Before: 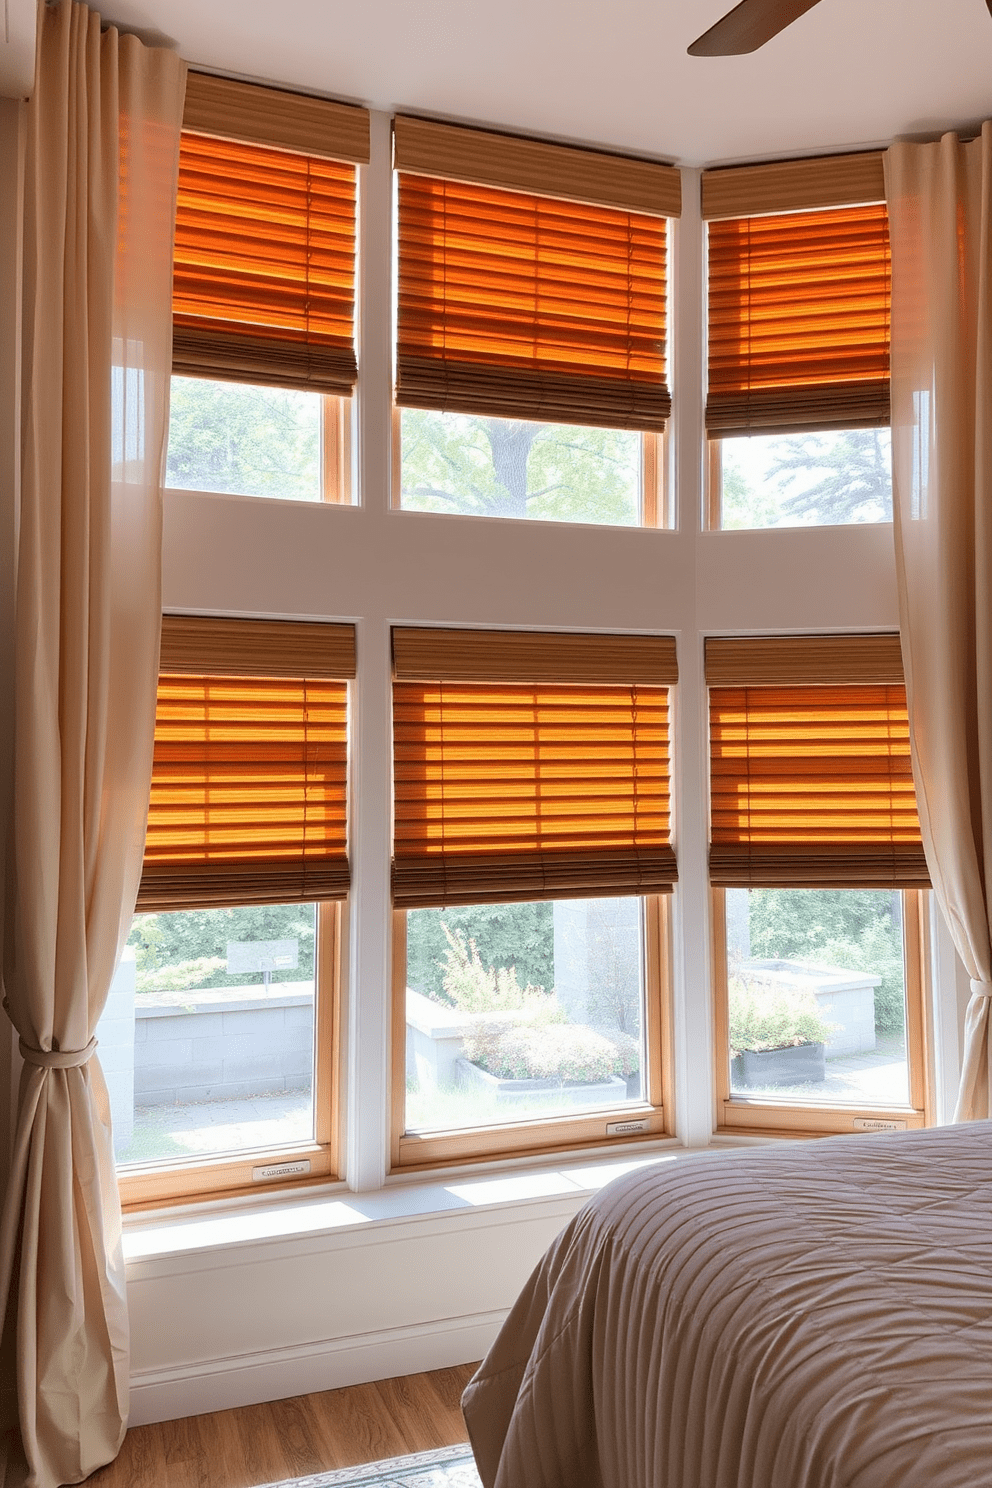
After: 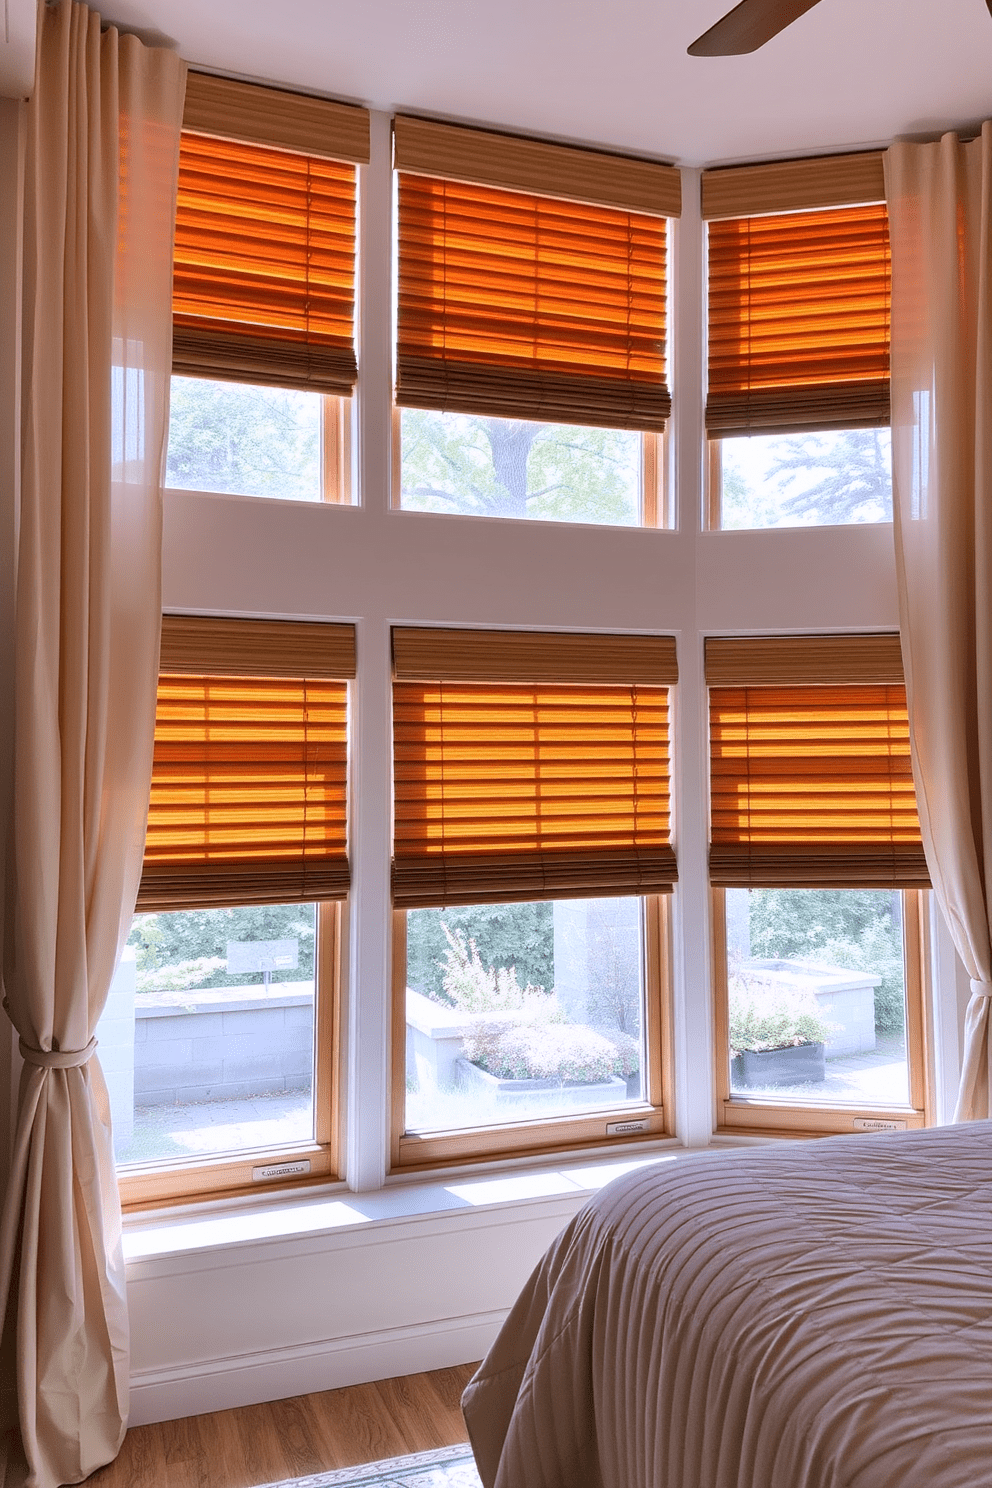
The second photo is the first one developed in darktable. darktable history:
white balance: red 1.004, blue 1.096
shadows and highlights: soften with gaussian
